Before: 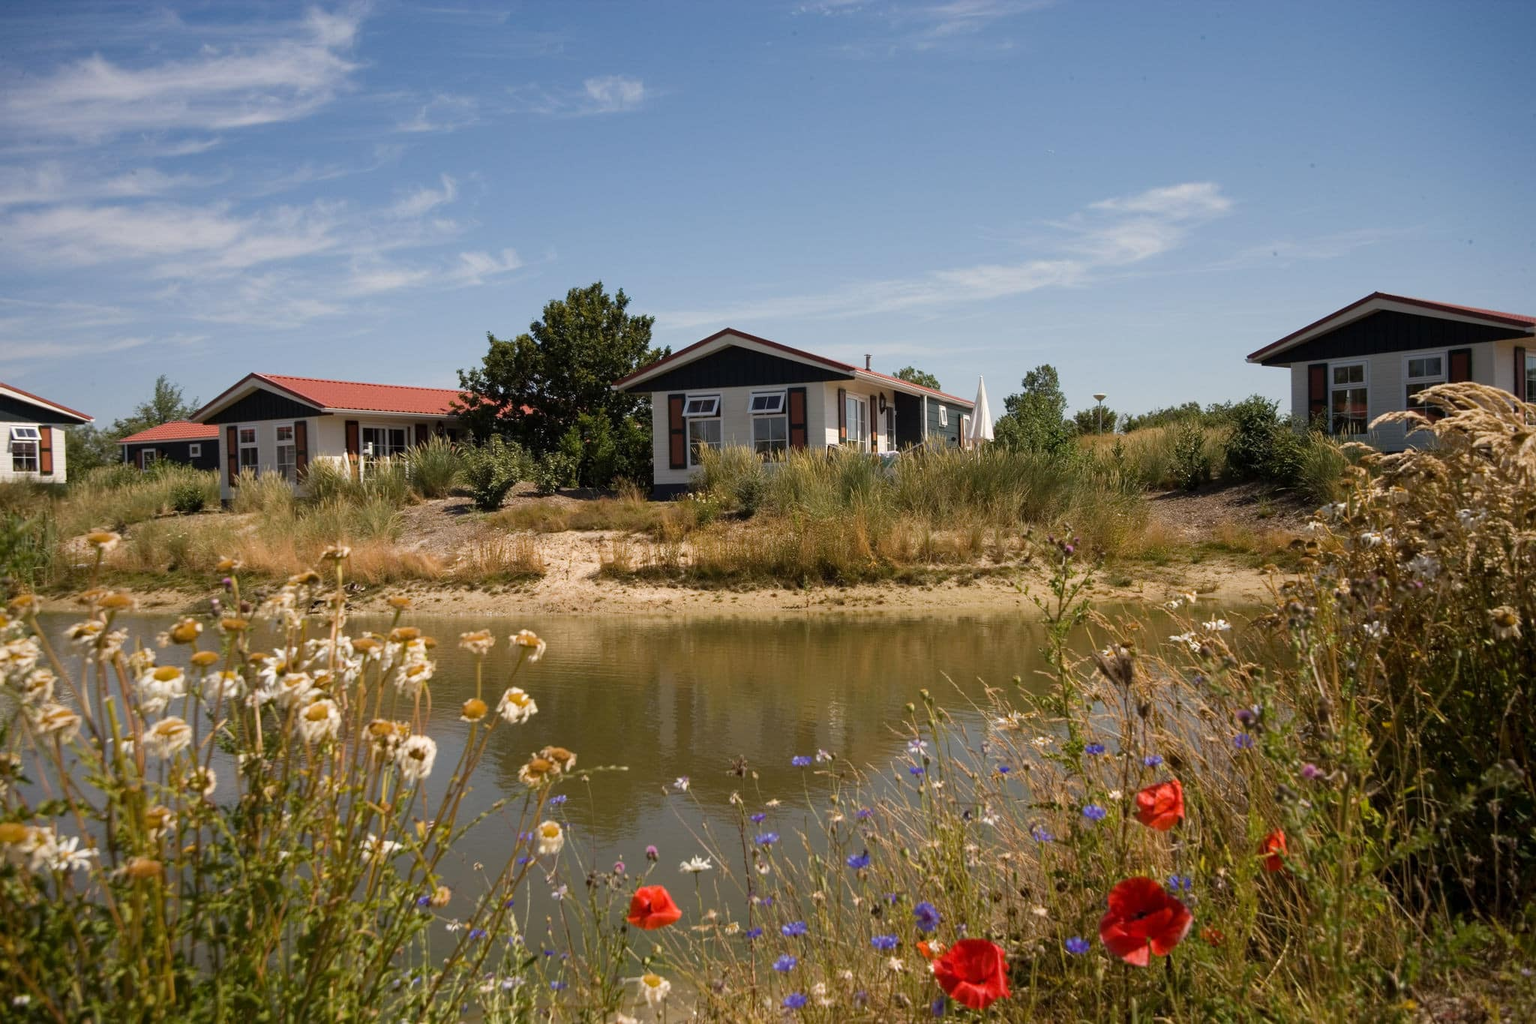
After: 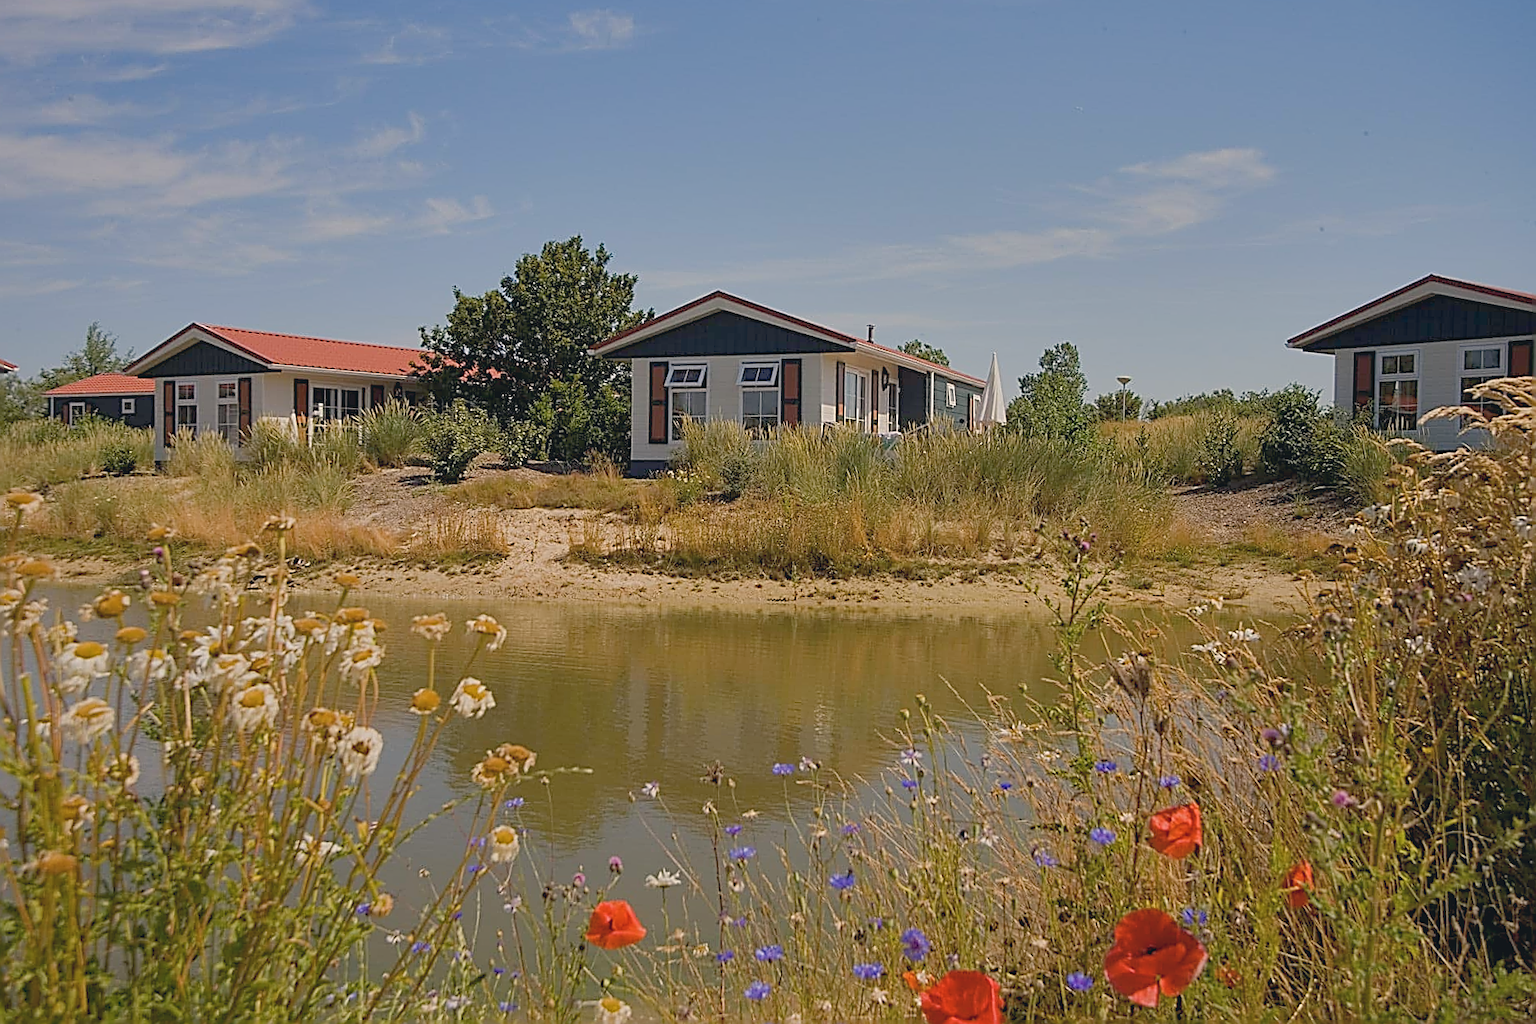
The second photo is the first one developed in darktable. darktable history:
shadows and highlights: shadows 33.68, highlights -46.46, compress 49.87%, soften with gaussian
color correction: highlights a* 2.9, highlights b* 4.99, shadows a* -2.48, shadows b* -4.93, saturation 0.771
exposure: black level correction 0.001, compensate highlight preservation false
crop and rotate: angle -1.88°, left 3.112%, top 3.987%, right 1.465%, bottom 0.526%
contrast brightness saturation: contrast -0.101, brightness 0.043, saturation 0.082
color balance rgb: perceptual saturation grading › global saturation 19.973%, contrast -29.936%
sharpen: amount 1.993
